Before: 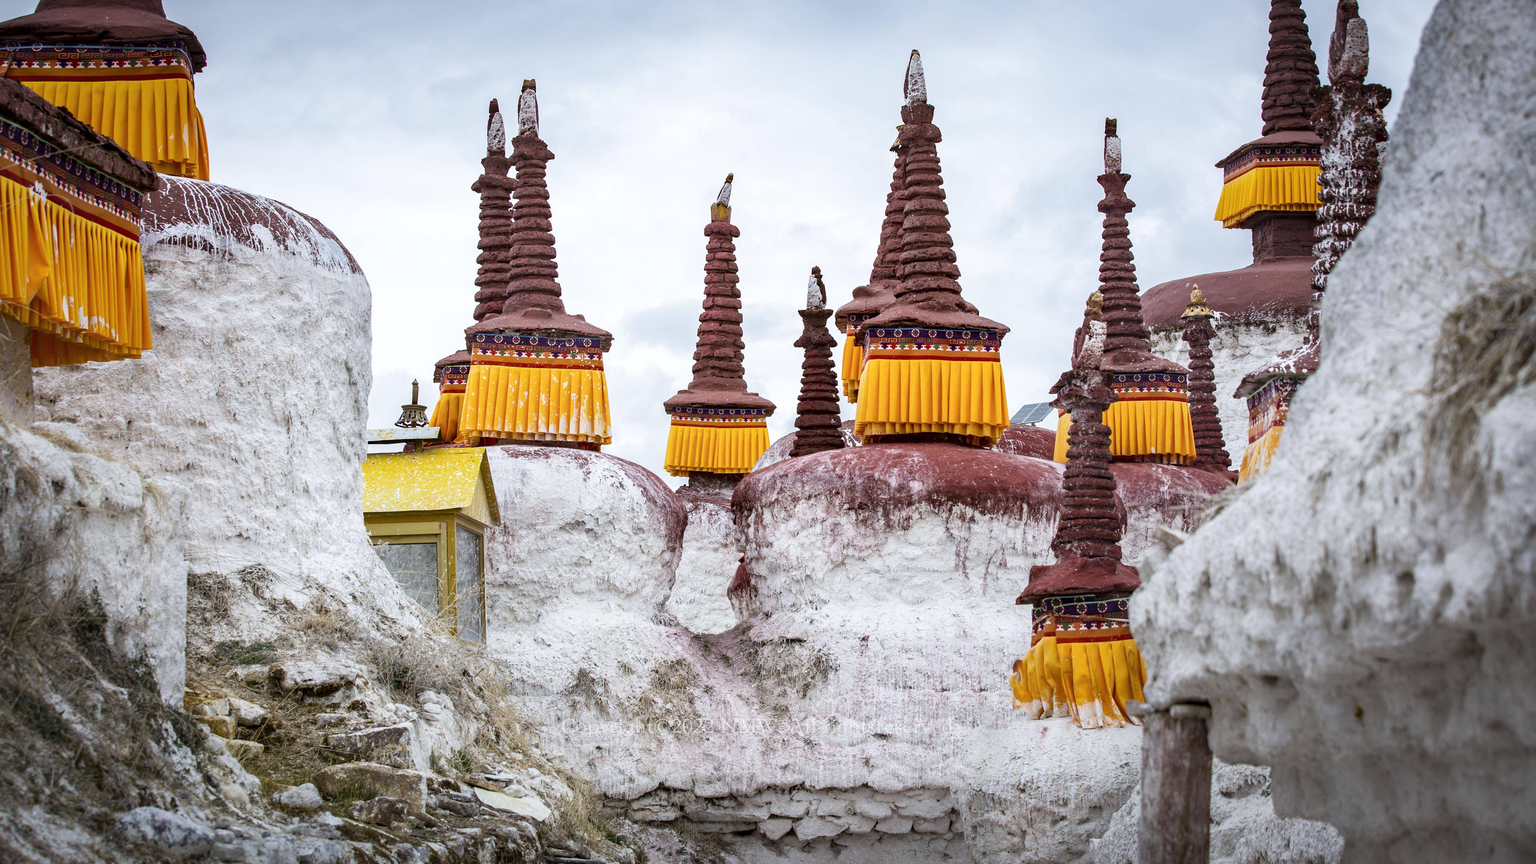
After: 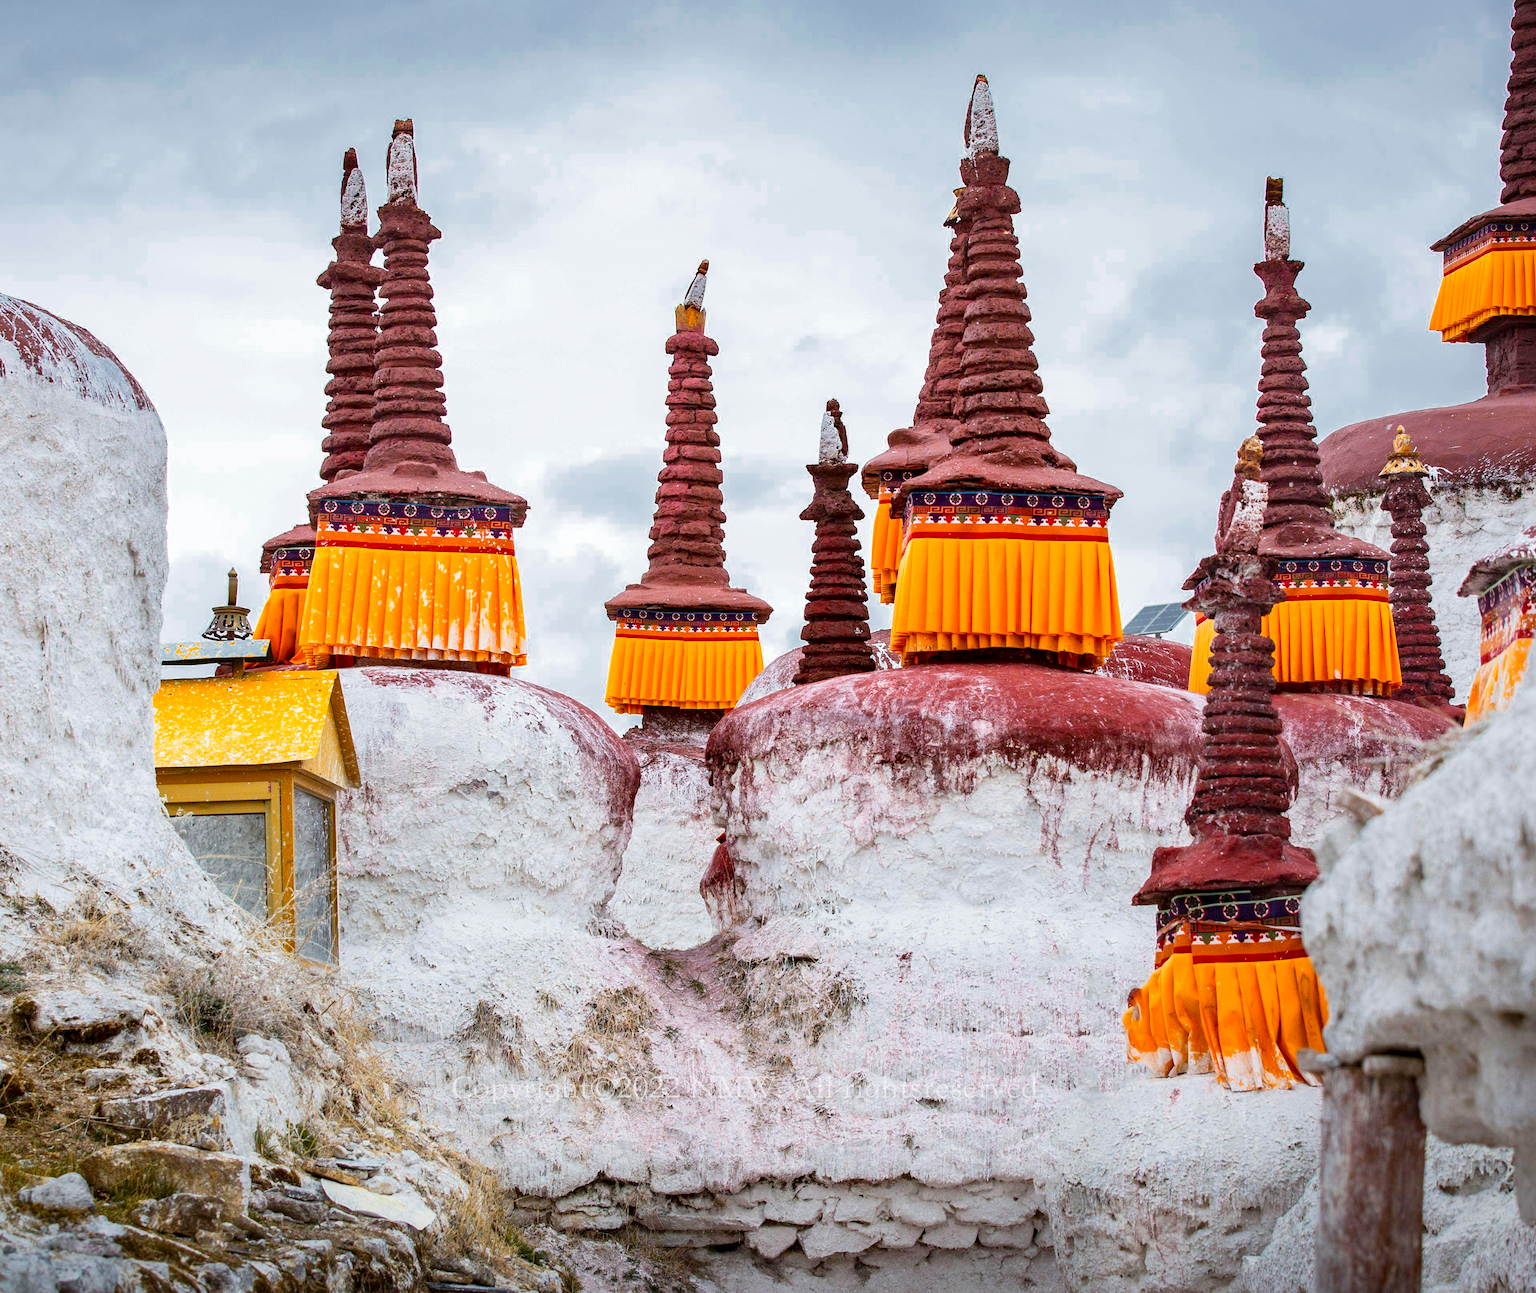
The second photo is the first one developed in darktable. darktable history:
contrast brightness saturation: contrast 0.096, brightness 0.037, saturation 0.085
crop: left 16.933%, right 16.272%
color zones: curves: ch0 [(0, 0.499) (0.143, 0.5) (0.286, 0.5) (0.429, 0.476) (0.571, 0.284) (0.714, 0.243) (0.857, 0.449) (1, 0.499)]; ch1 [(0, 0.532) (0.143, 0.645) (0.286, 0.696) (0.429, 0.211) (0.571, 0.504) (0.714, 0.493) (0.857, 0.495) (1, 0.532)]; ch2 [(0, 0.5) (0.143, 0.5) (0.286, 0.427) (0.429, 0.324) (0.571, 0.5) (0.714, 0.5) (0.857, 0.5) (1, 0.5)]
